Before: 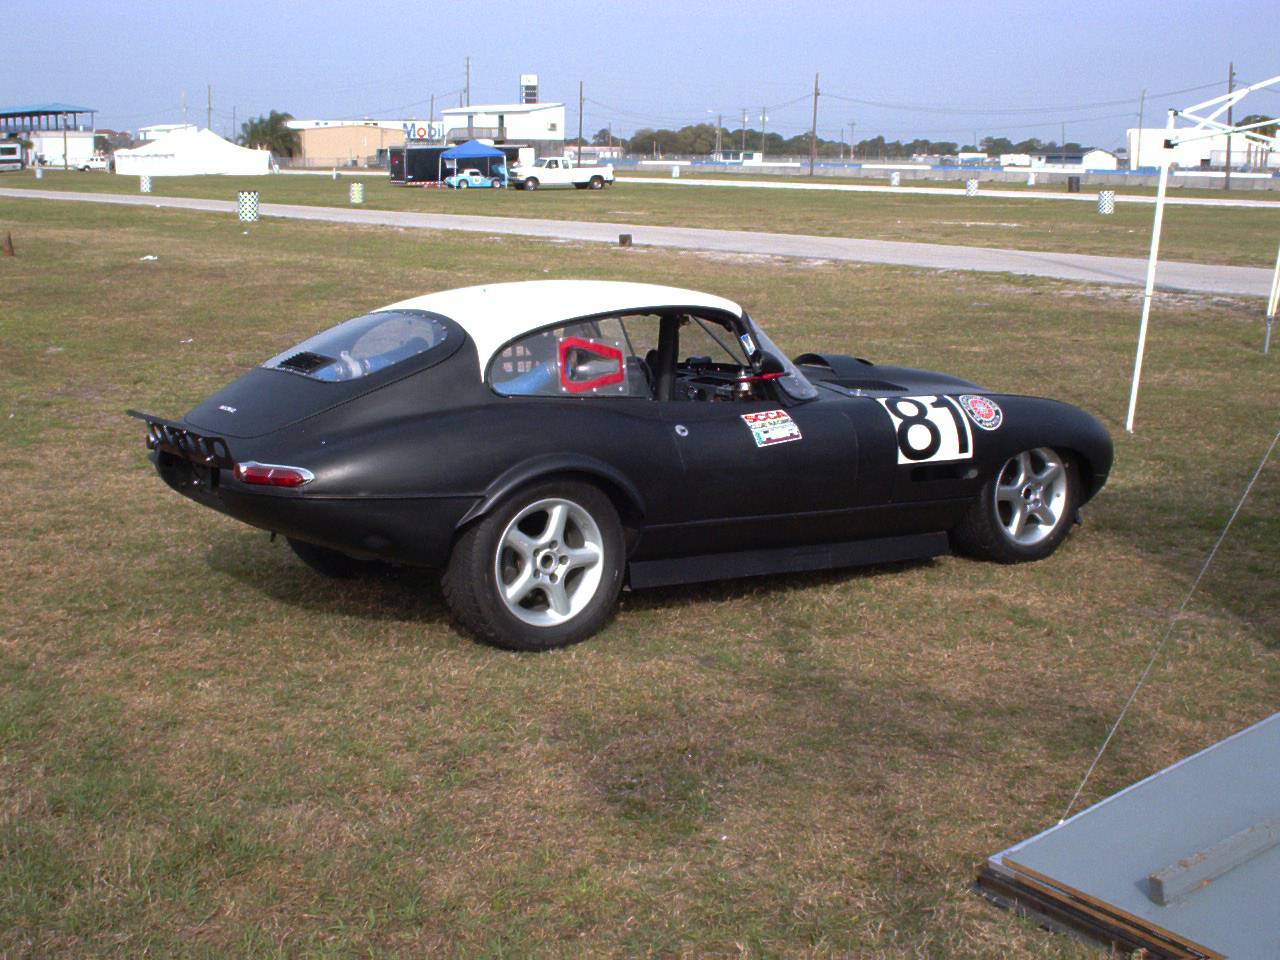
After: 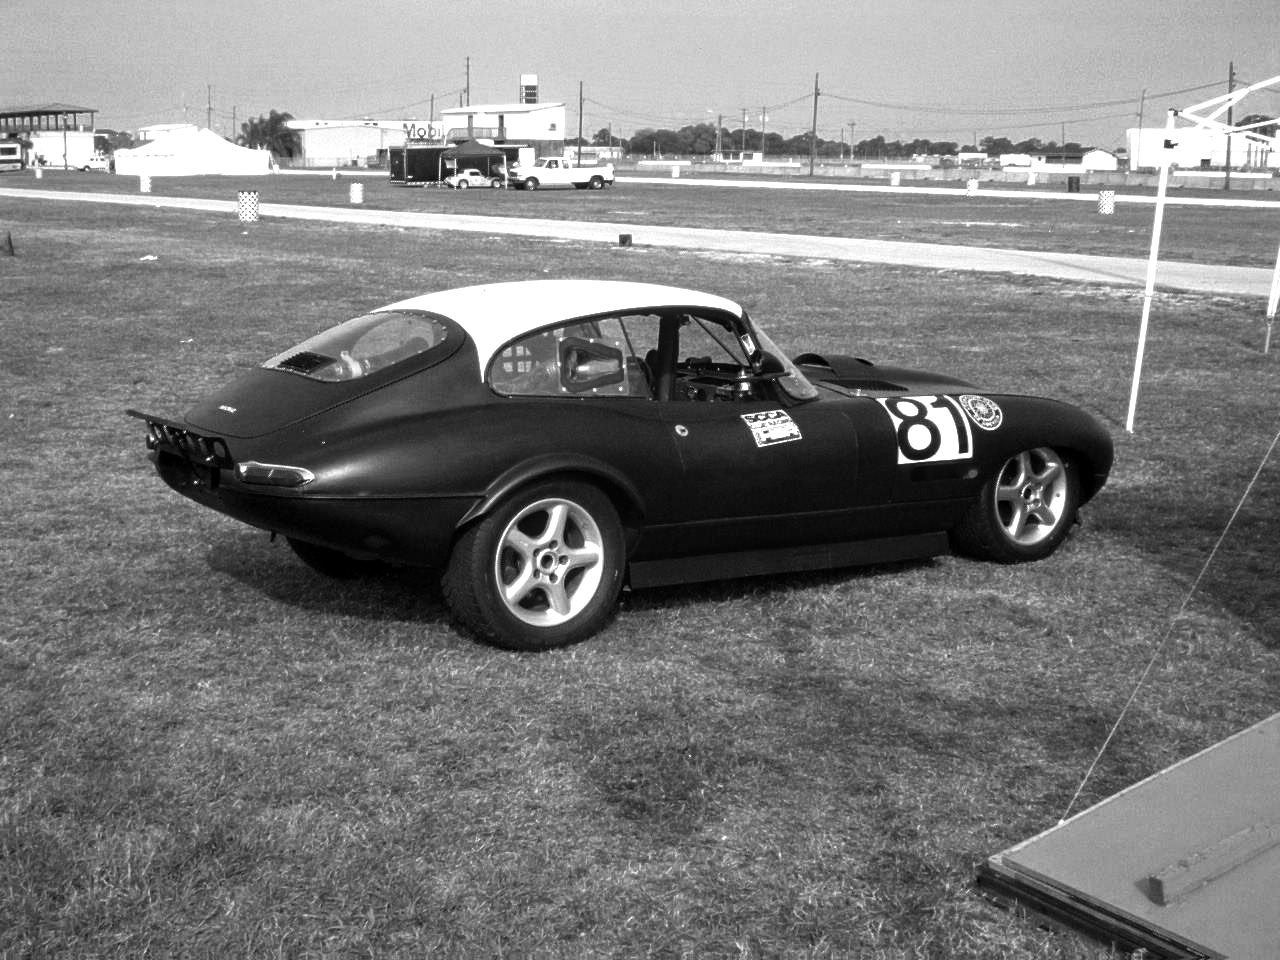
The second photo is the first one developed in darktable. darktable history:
local contrast: on, module defaults
color correction: highlights a* 19.5, highlights b* -11.53, saturation 1.69
tone equalizer: -8 EV -0.75 EV, -7 EV -0.7 EV, -6 EV -0.6 EV, -5 EV -0.4 EV, -3 EV 0.4 EV, -2 EV 0.6 EV, -1 EV 0.7 EV, +0 EV 0.75 EV, edges refinement/feathering 500, mask exposure compensation -1.57 EV, preserve details no
monochrome: a 0, b 0, size 0.5, highlights 0.57
